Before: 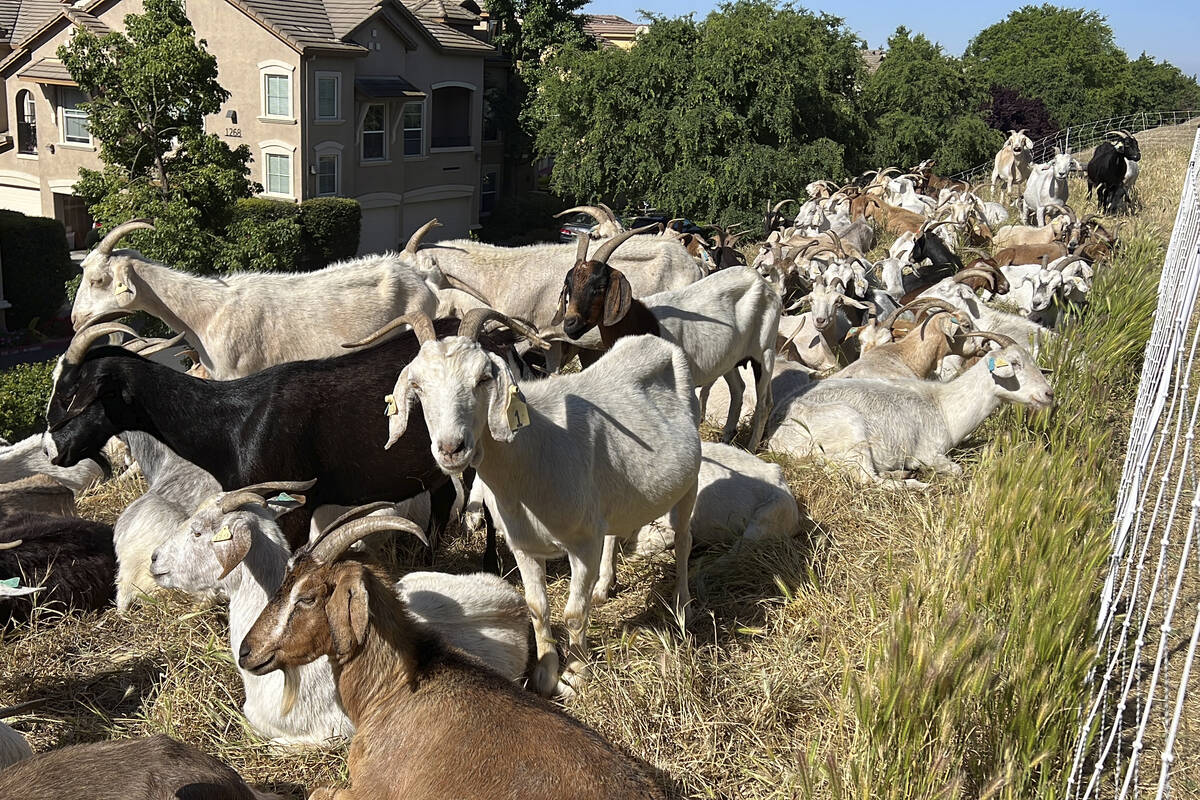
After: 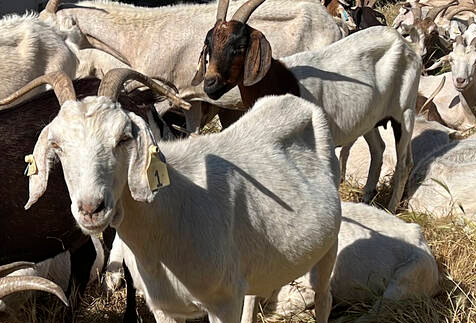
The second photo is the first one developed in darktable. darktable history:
crop: left 30.033%, top 30.025%, right 30.062%, bottom 29.541%
